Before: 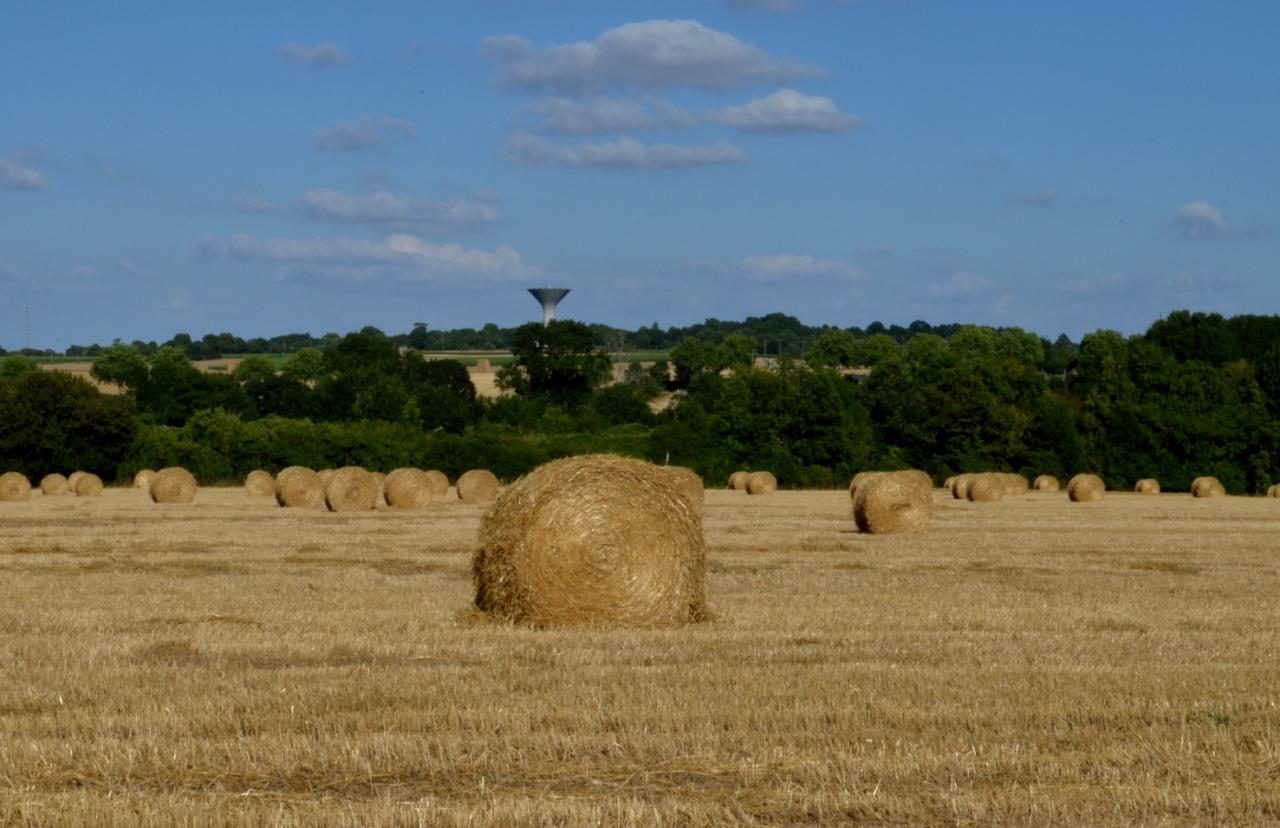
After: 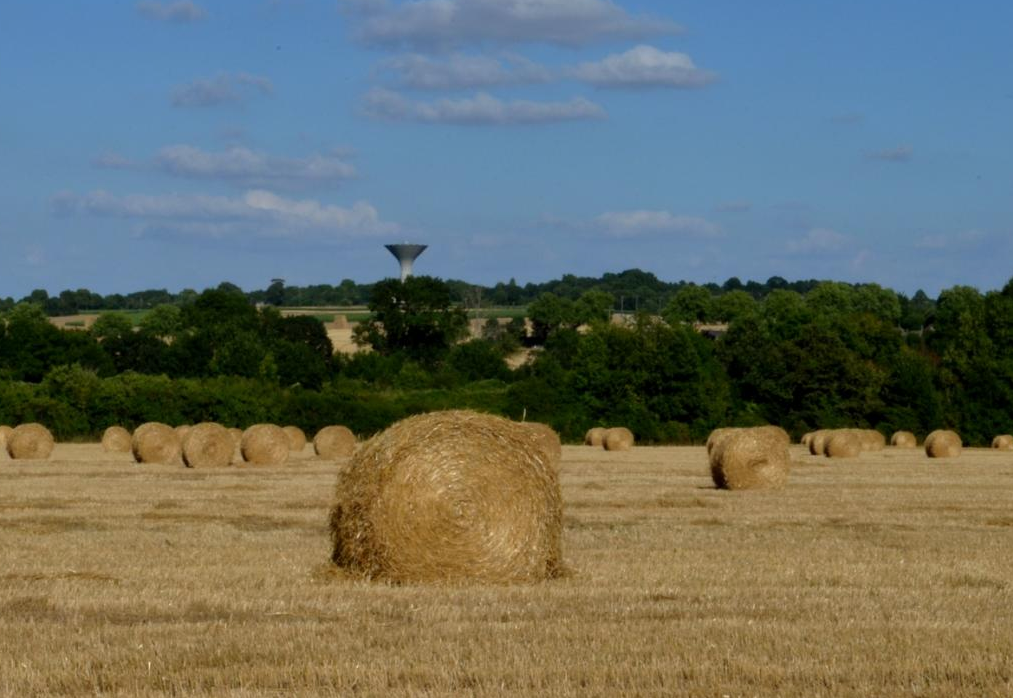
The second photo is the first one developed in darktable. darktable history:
tone equalizer: on, module defaults
crop: left 11.225%, top 5.381%, right 9.565%, bottom 10.314%
